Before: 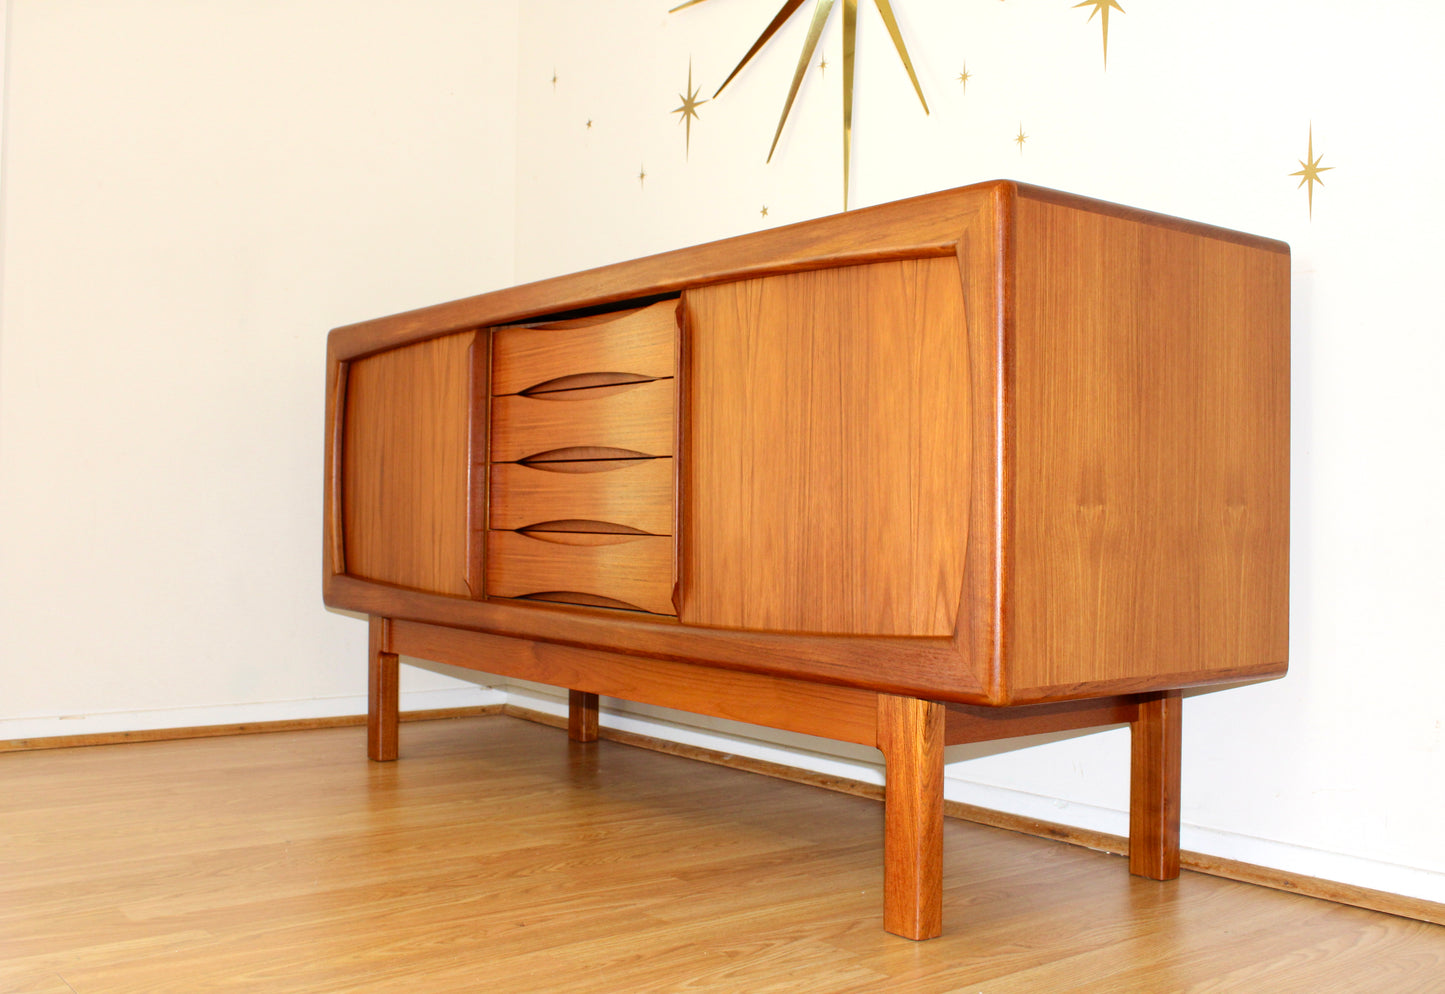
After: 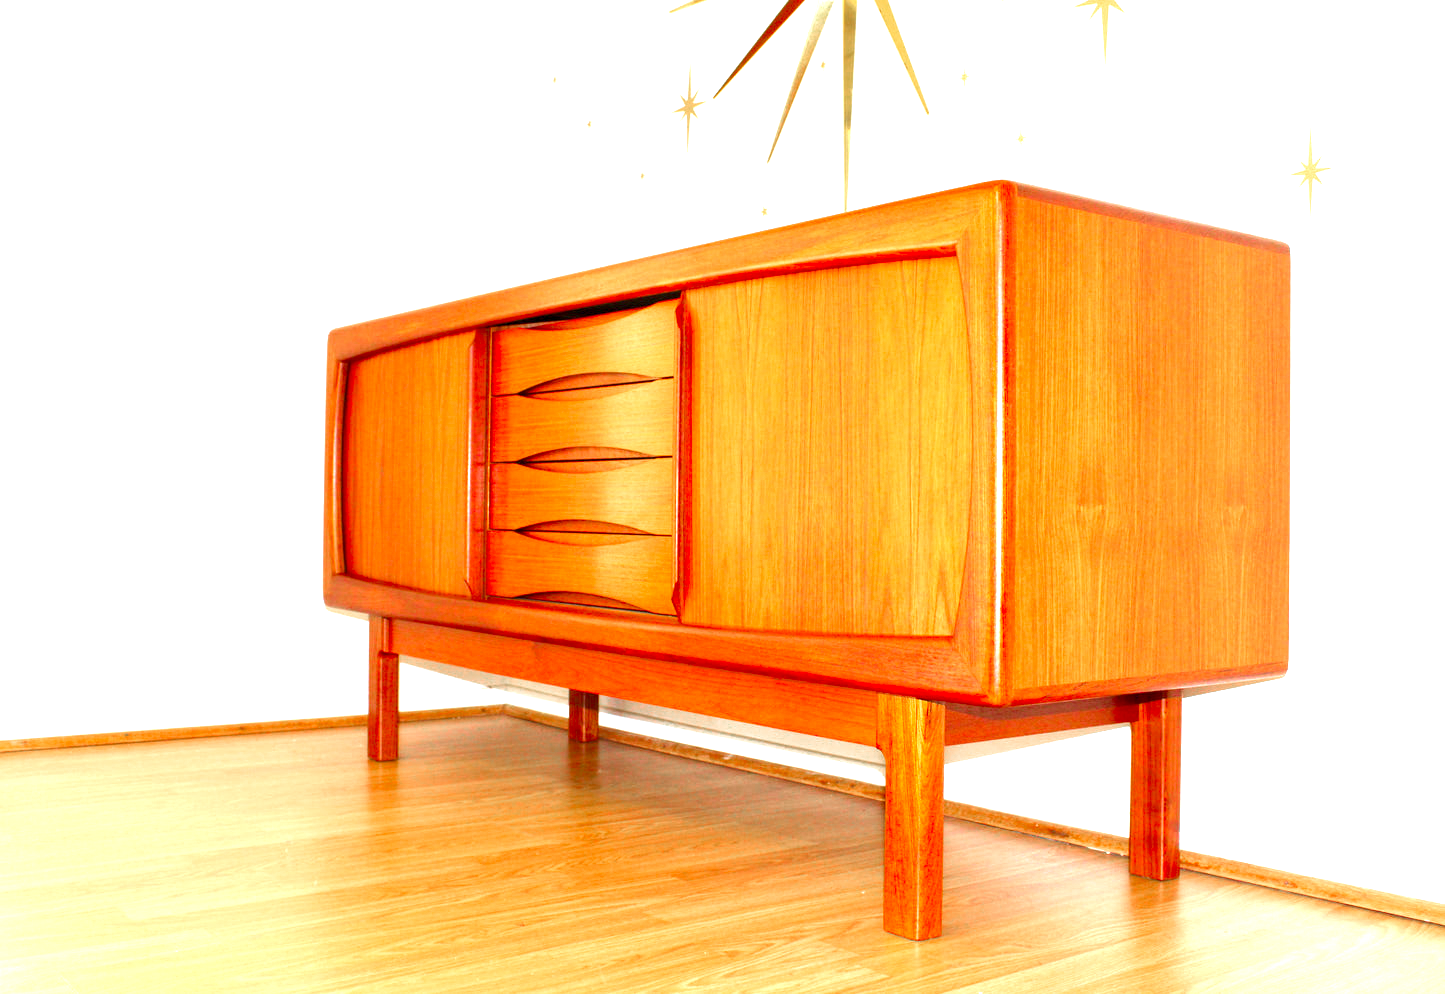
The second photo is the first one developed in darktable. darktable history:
color zones: curves: ch0 [(0, 0.48) (0.209, 0.398) (0.305, 0.332) (0.429, 0.493) (0.571, 0.5) (0.714, 0.5) (0.857, 0.5) (1, 0.48)]; ch1 [(0, 0.736) (0.143, 0.625) (0.225, 0.371) (0.429, 0.256) (0.571, 0.241) (0.714, 0.213) (0.857, 0.48) (1, 0.736)]; ch2 [(0, 0.448) (0.143, 0.498) (0.286, 0.5) (0.429, 0.5) (0.571, 0.5) (0.714, 0.5) (0.857, 0.5) (1, 0.448)]
exposure: black level correction 0.001, exposure 1.723 EV, compensate exposure bias true, compensate highlight preservation false
